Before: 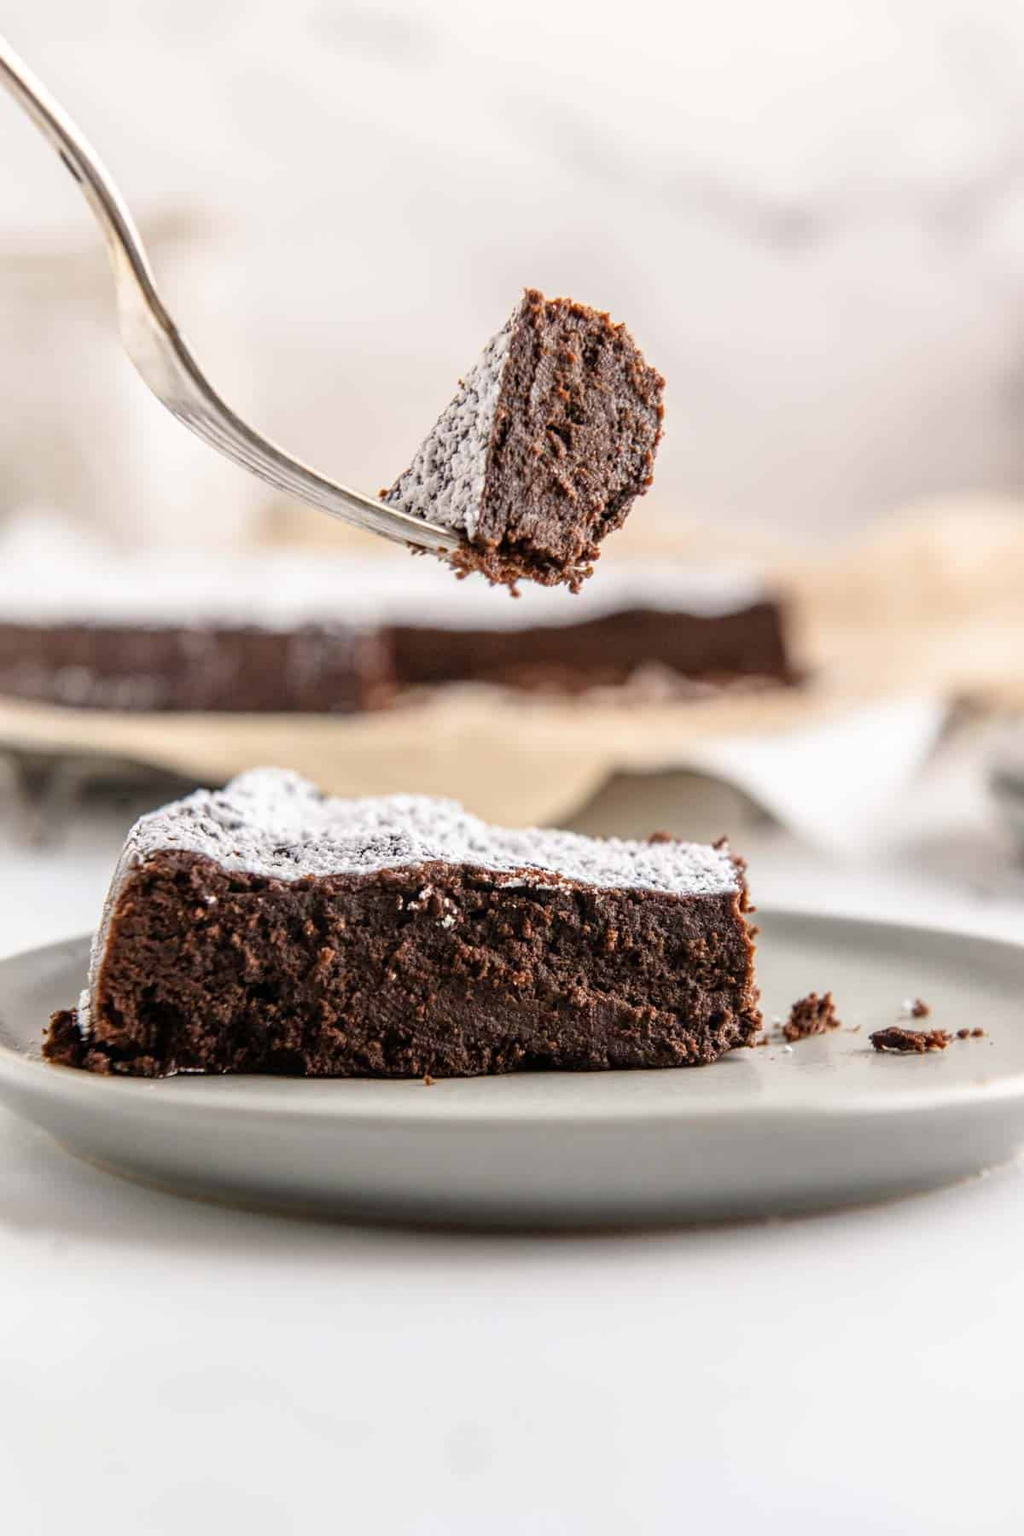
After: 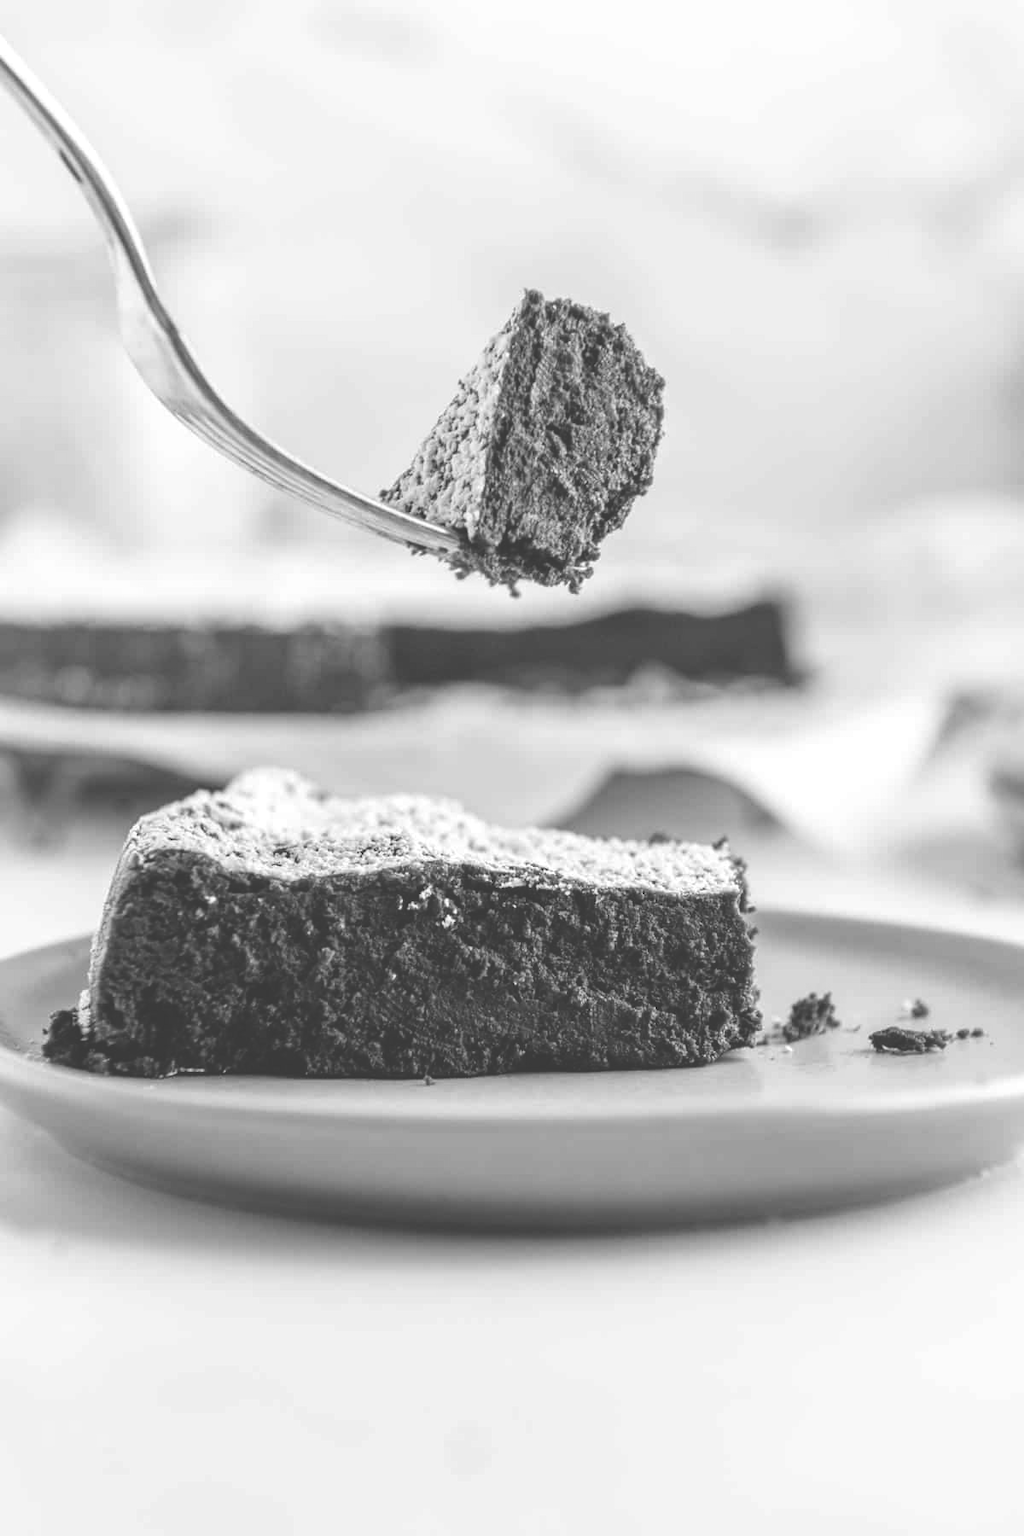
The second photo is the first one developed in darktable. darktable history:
exposure: black level correction -0.041, exposure 0.064 EV, compensate highlight preservation false
monochrome: on, module defaults
